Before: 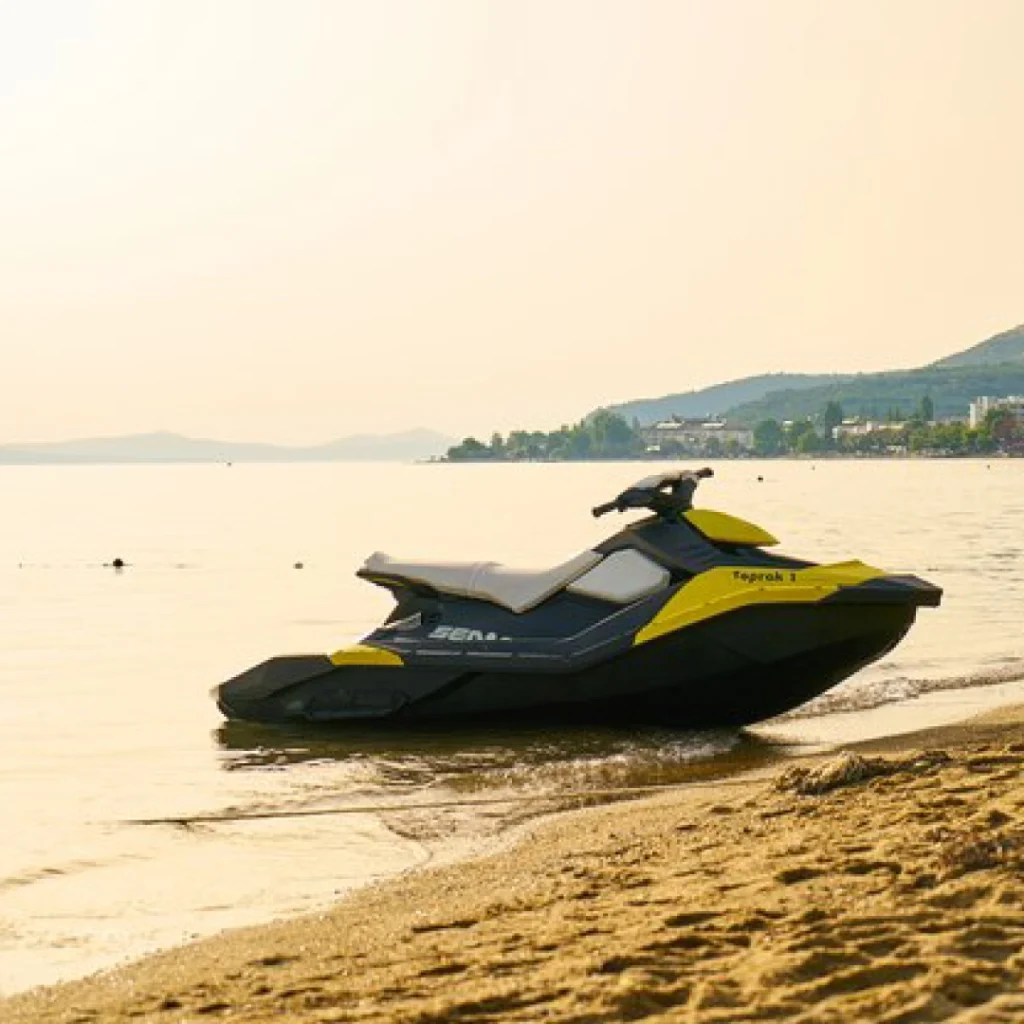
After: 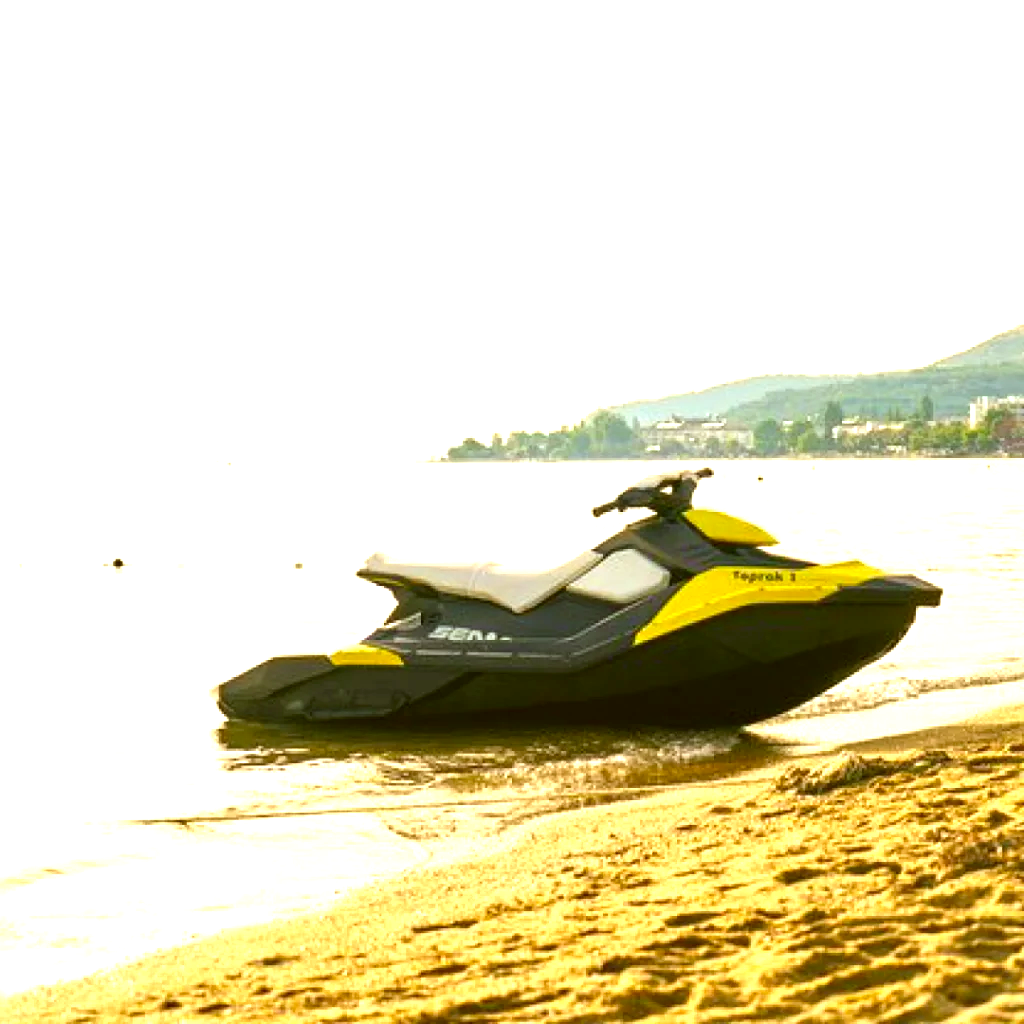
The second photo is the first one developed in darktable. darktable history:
exposure: black level correction 0, exposure 1.199 EV, compensate highlight preservation false
color correction: highlights a* -1.39, highlights b* 10.41, shadows a* 0.426, shadows b* 19.17
